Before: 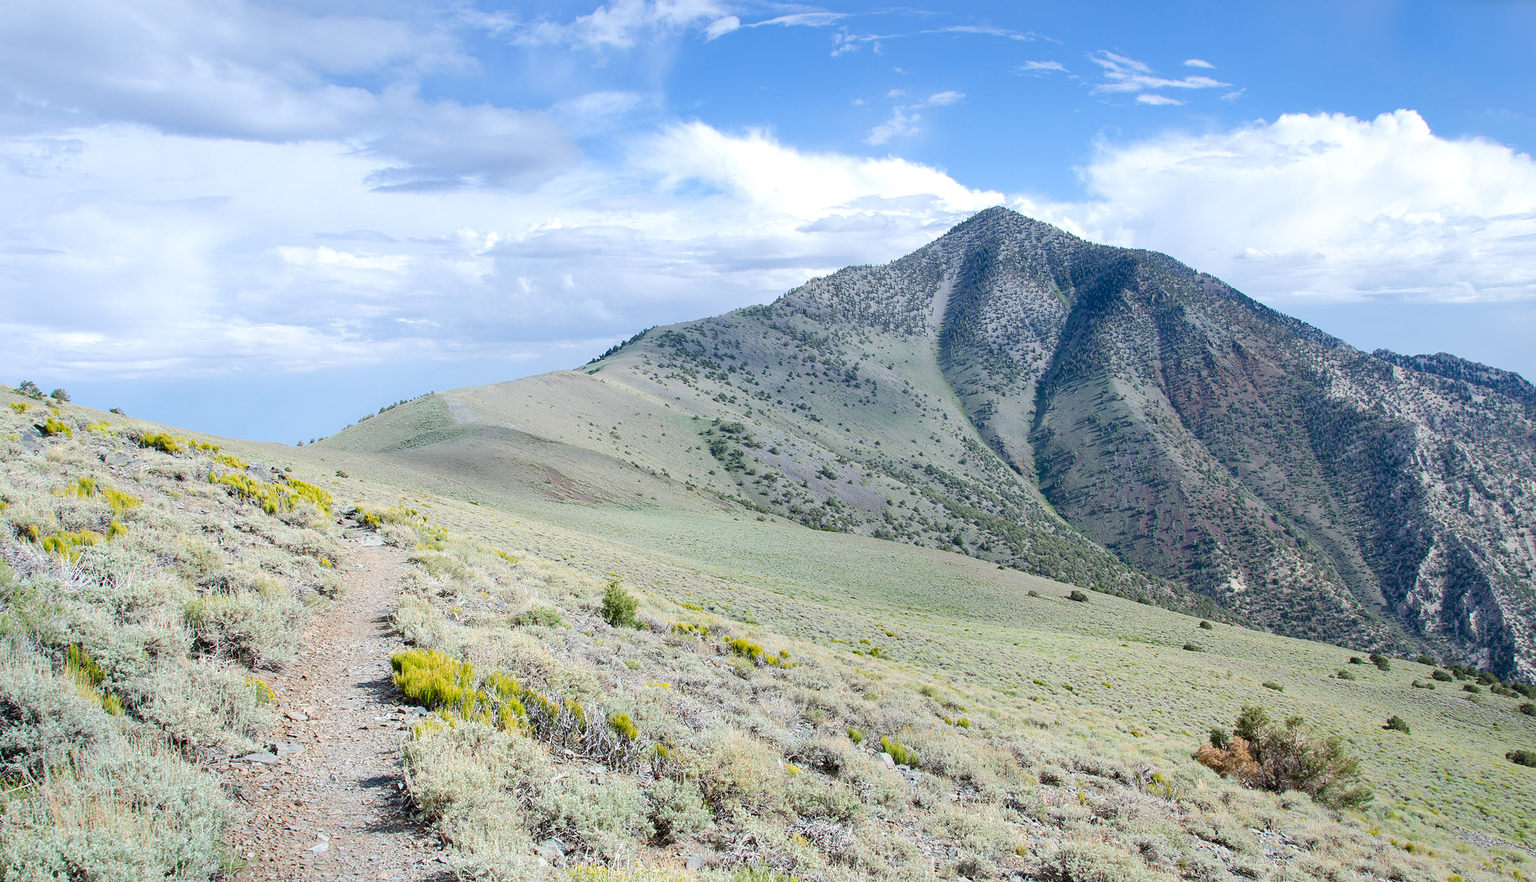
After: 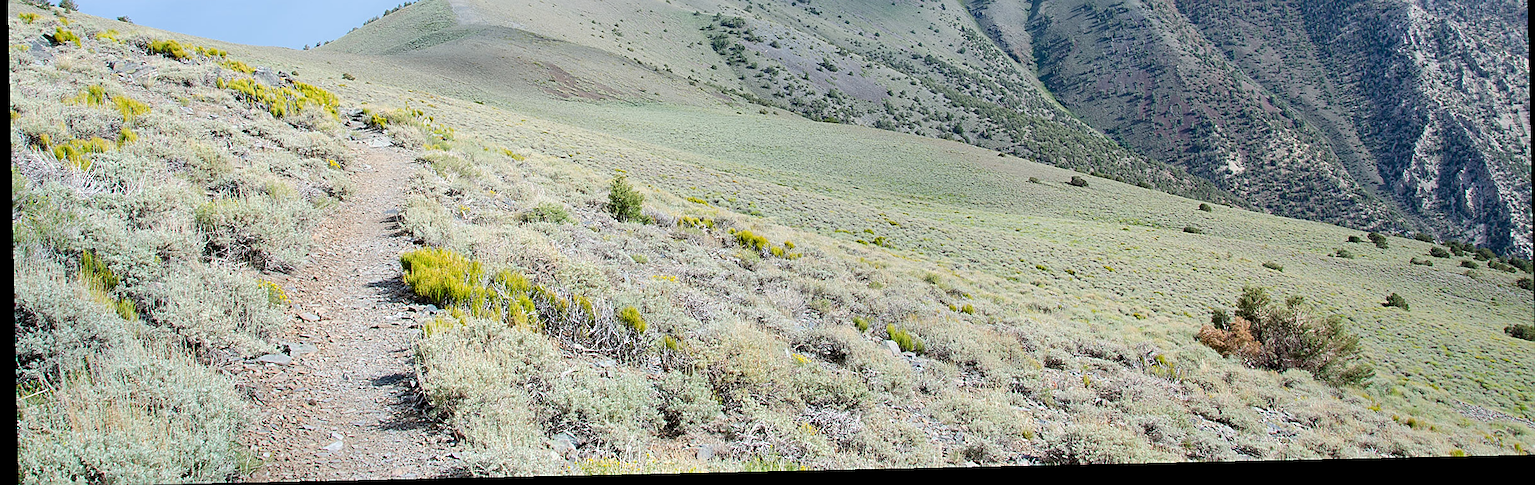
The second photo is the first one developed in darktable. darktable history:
sharpen: on, module defaults
rotate and perspective: rotation -1.24°, automatic cropping off
crop and rotate: top 46.237%
